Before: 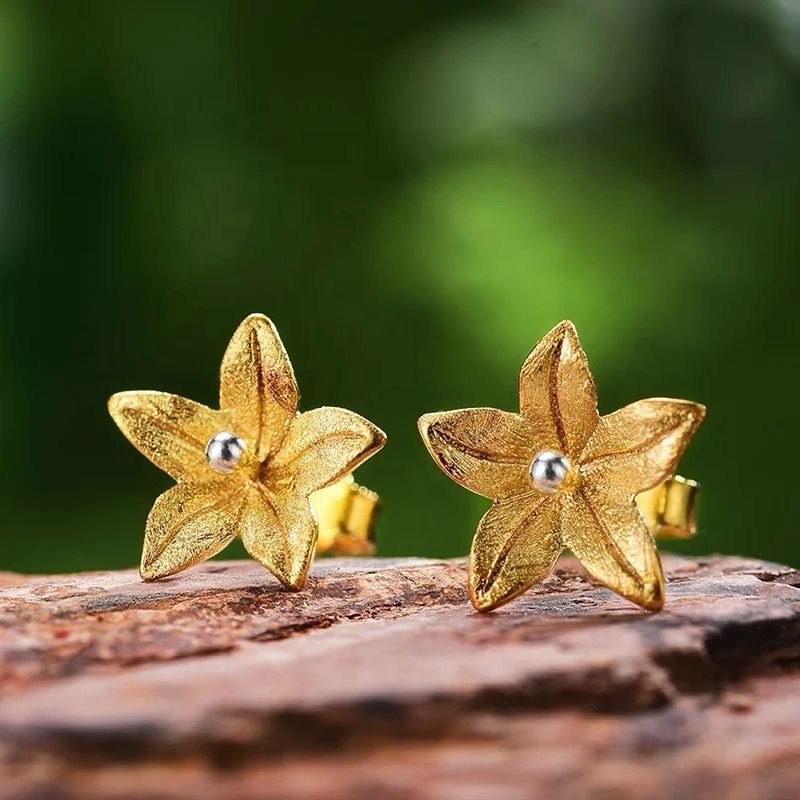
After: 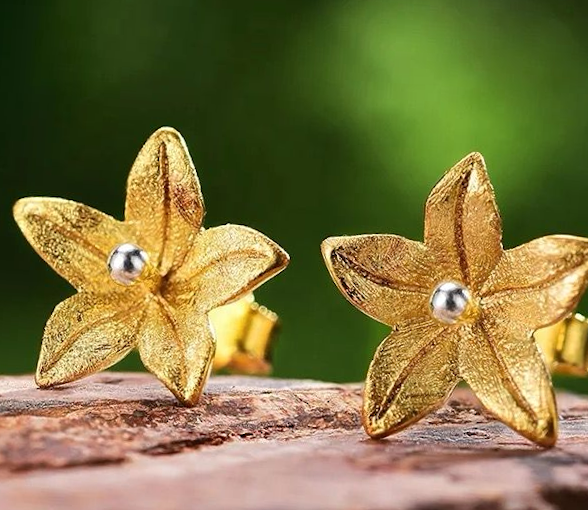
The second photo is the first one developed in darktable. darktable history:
tone equalizer: on, module defaults
crop and rotate: angle -3.37°, left 9.79%, top 20.73%, right 12.42%, bottom 11.82%
